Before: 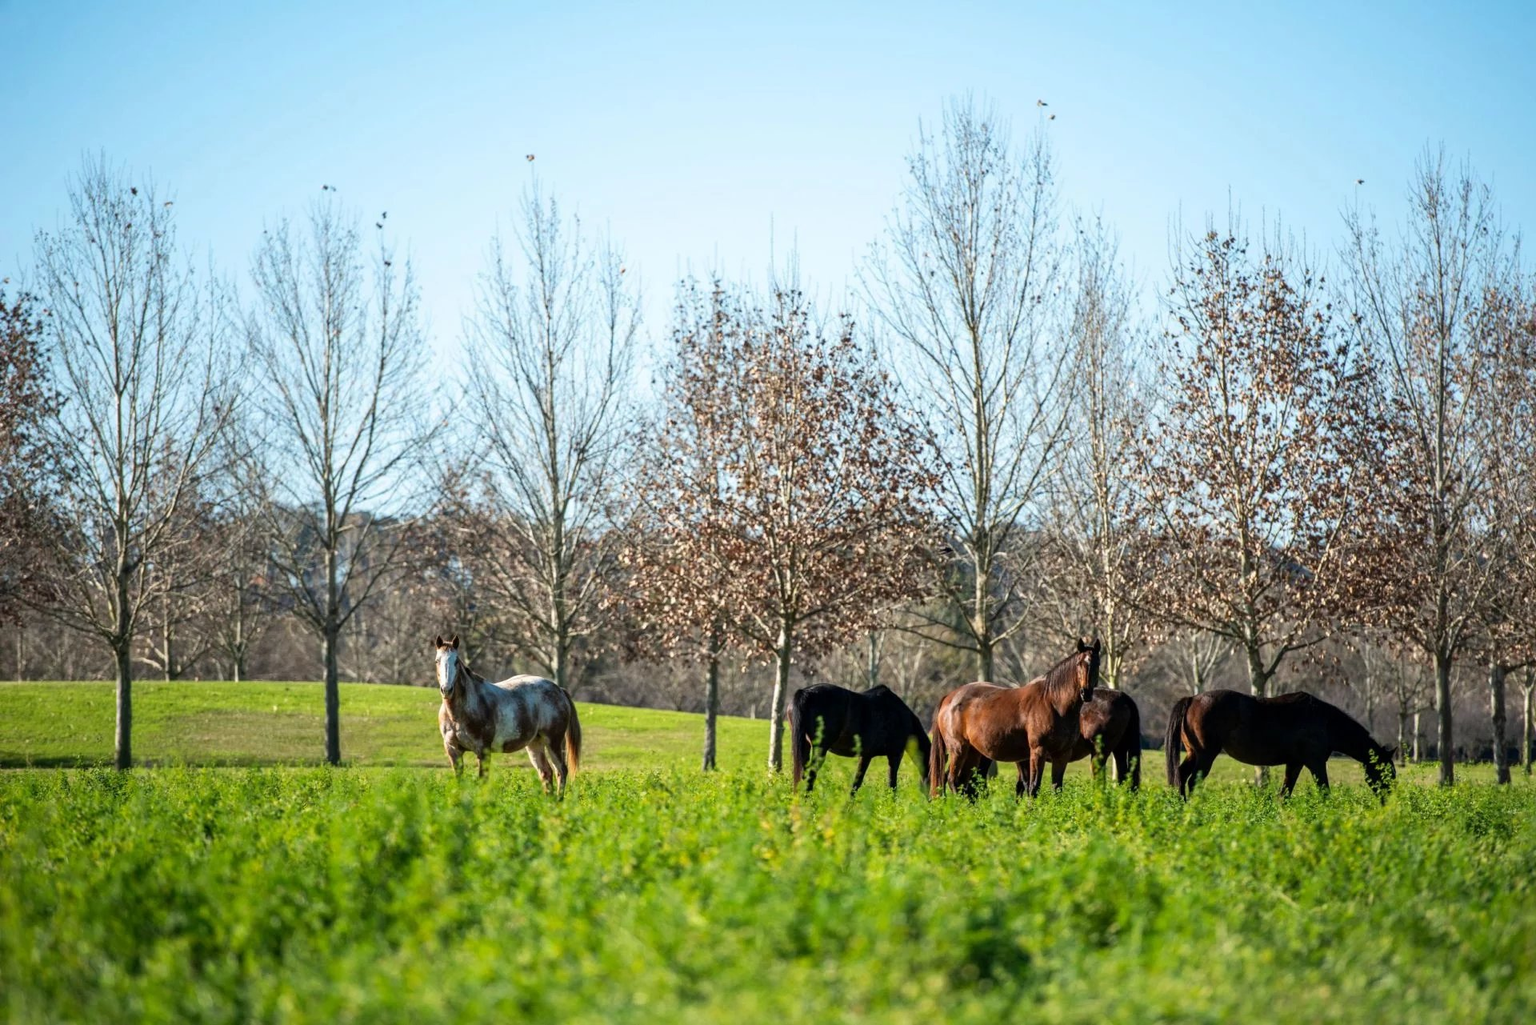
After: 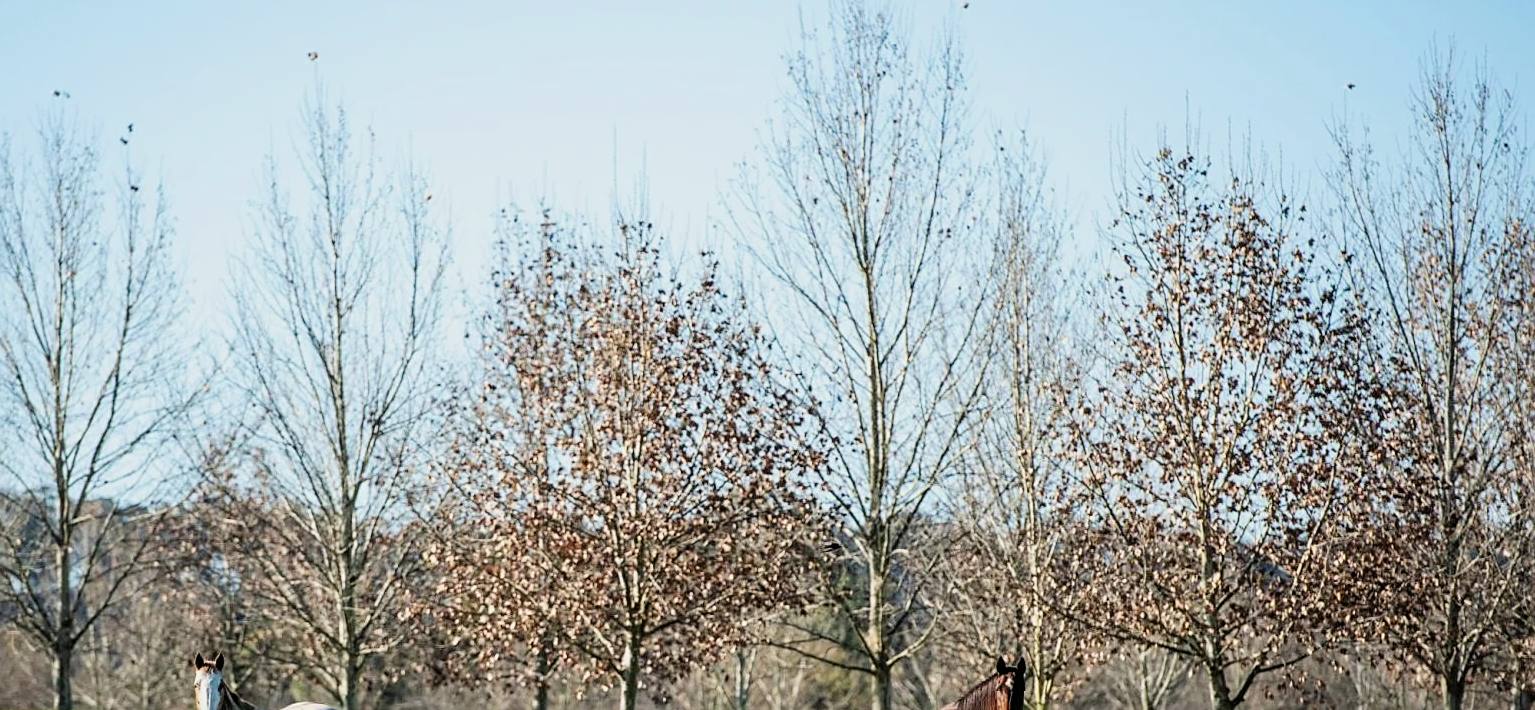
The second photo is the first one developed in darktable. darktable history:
sharpen: on, module defaults
filmic rgb: black relative exposure -7.65 EV, white relative exposure 4.56 EV, hardness 3.61
crop: left 18.281%, top 11.074%, right 1.763%, bottom 33.467%
levels: mode automatic
